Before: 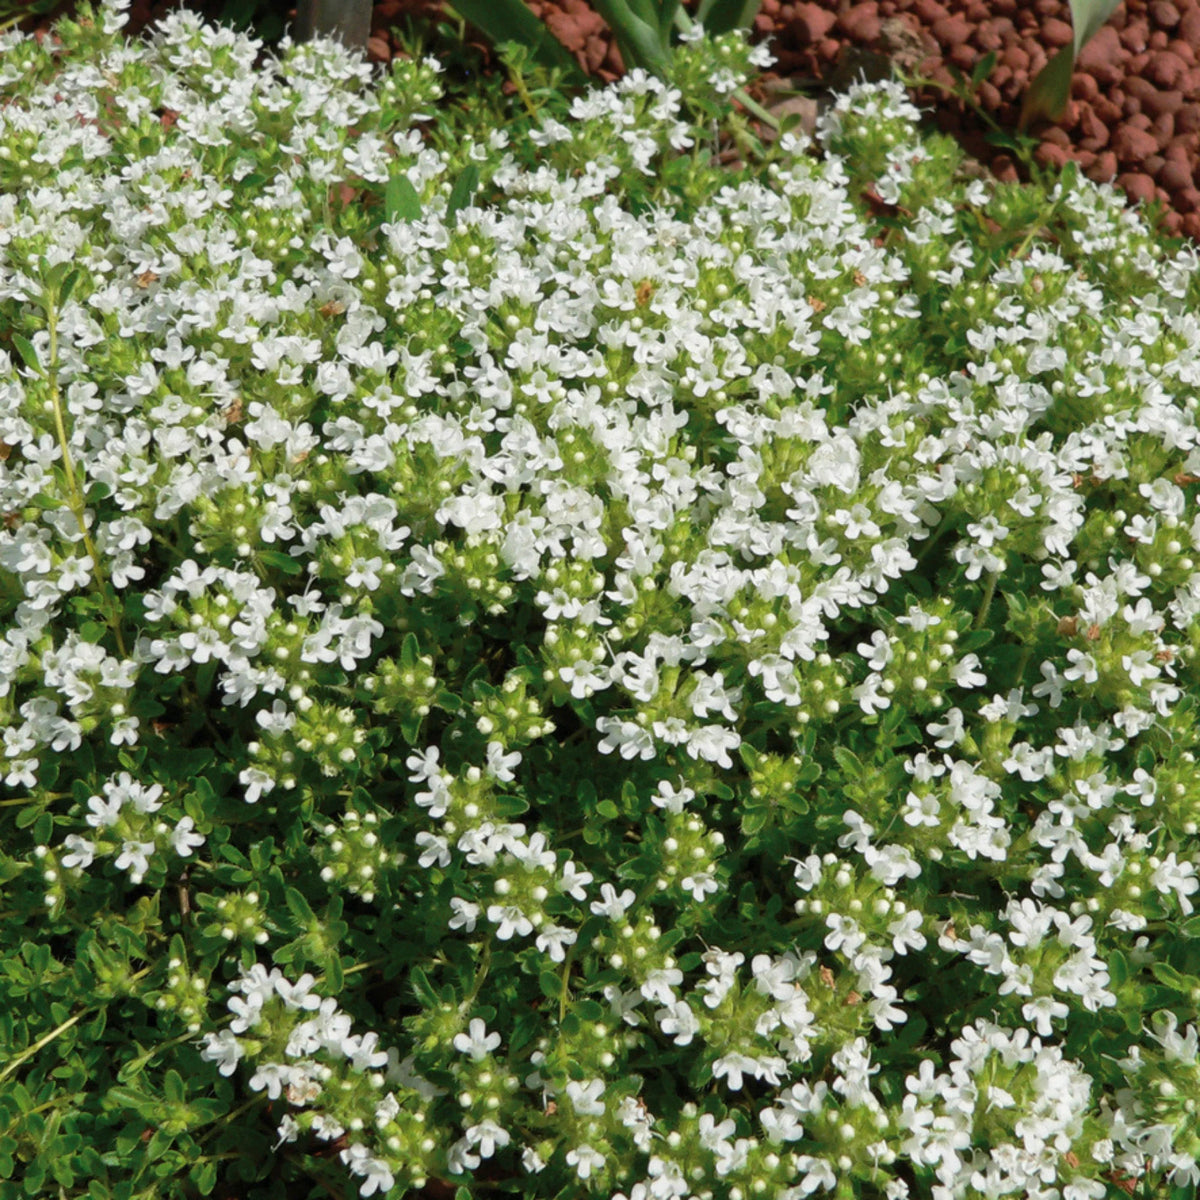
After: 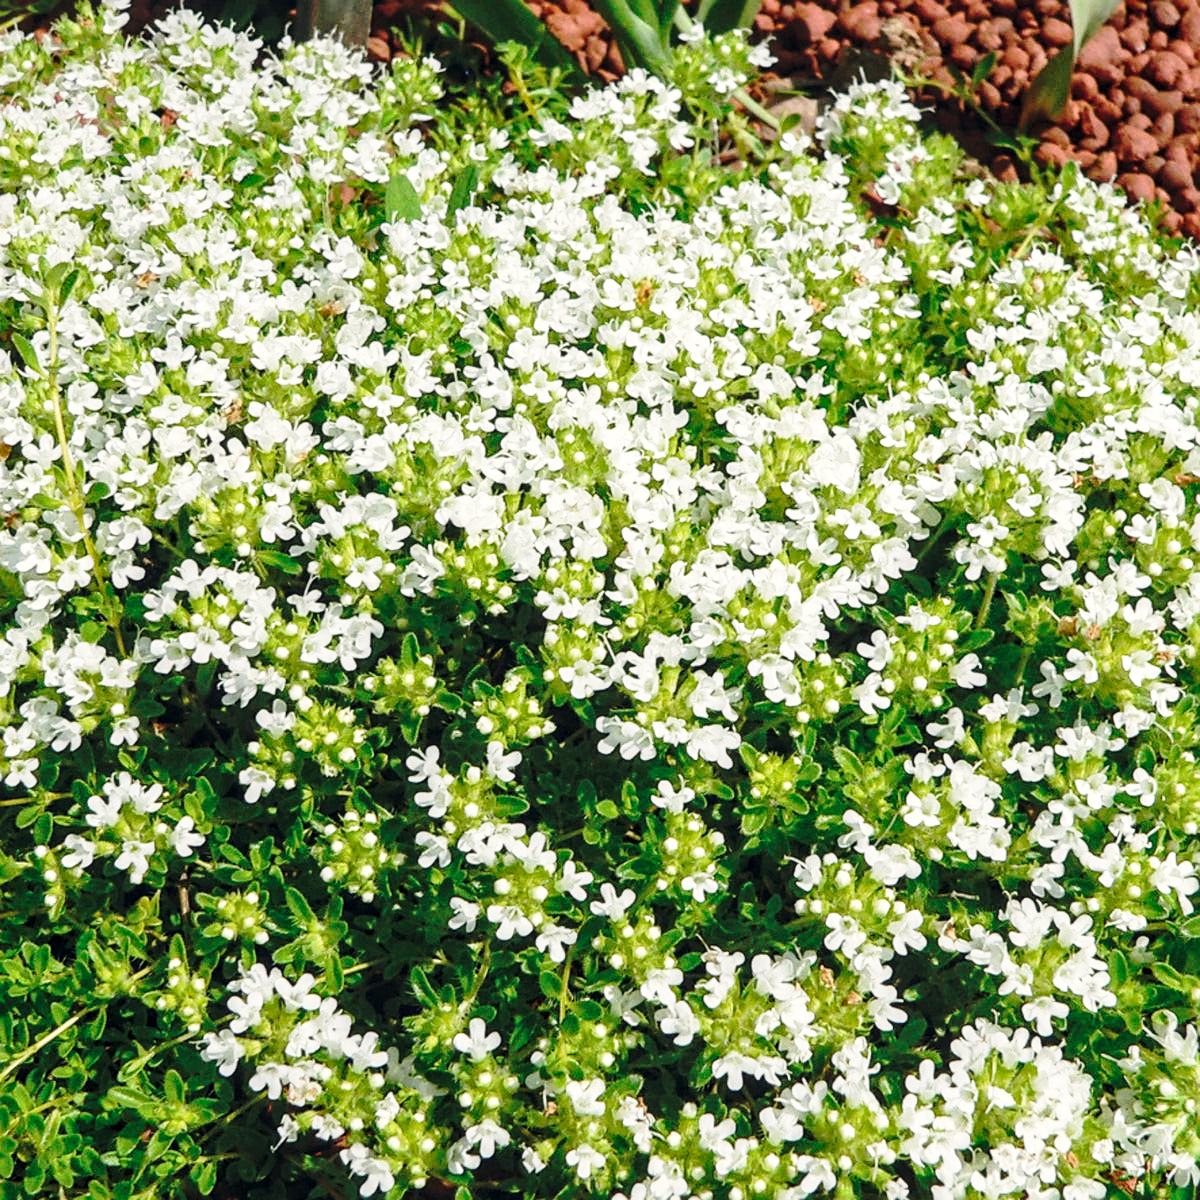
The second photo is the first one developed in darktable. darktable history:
sharpen: on, module defaults
local contrast: on, module defaults
base curve: curves: ch0 [(0, 0) (0.032, 0.037) (0.105, 0.228) (0.435, 0.76) (0.856, 0.983) (1, 1)], exposure shift 0.584, preserve colors none
color correction: highlights a* 0.267, highlights b* 2.69, shadows a* -0.94, shadows b* -3.99
